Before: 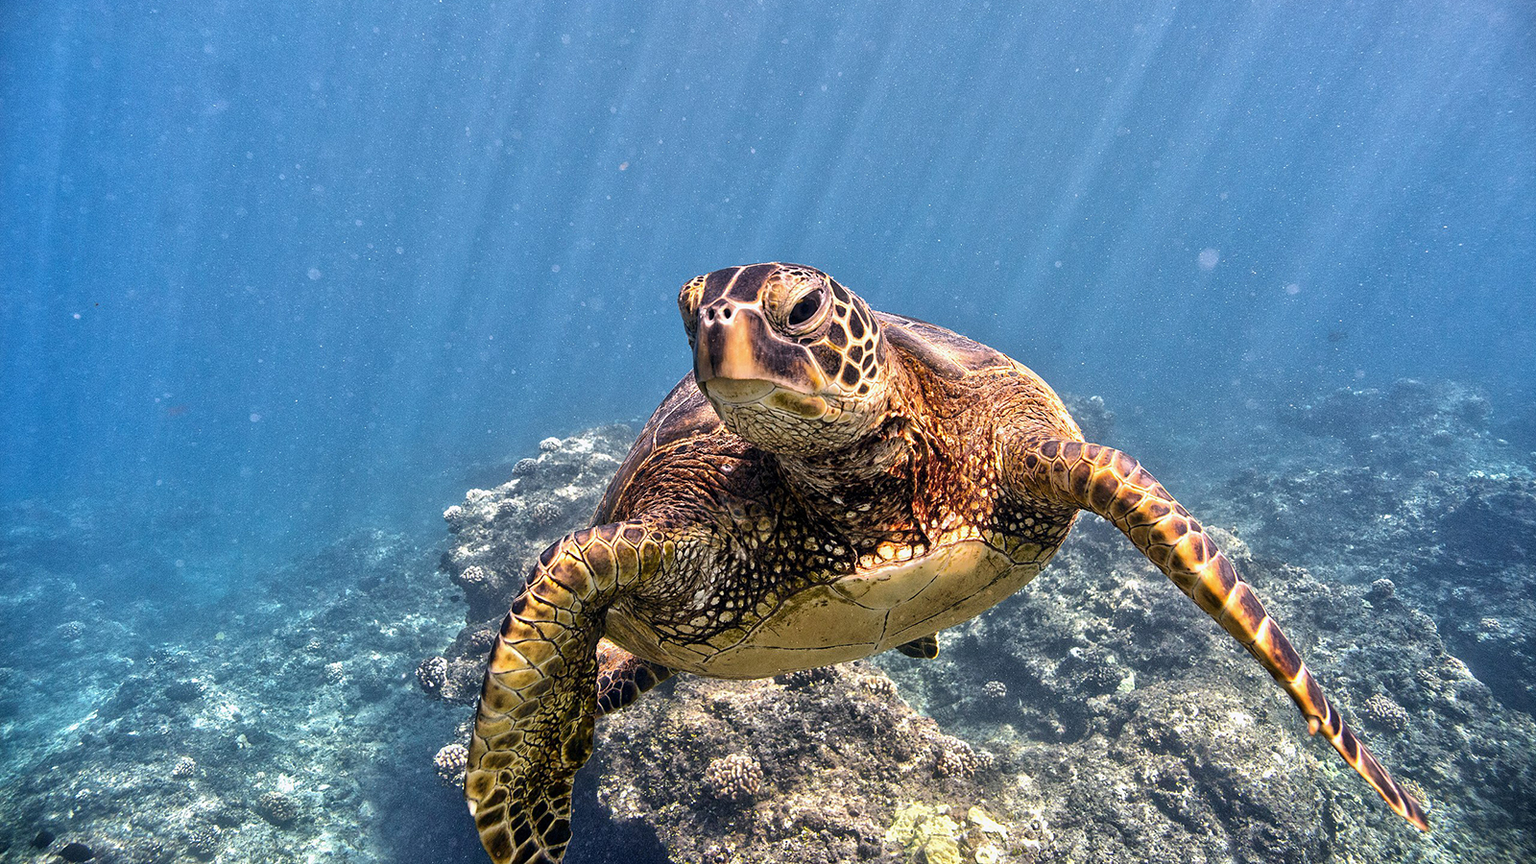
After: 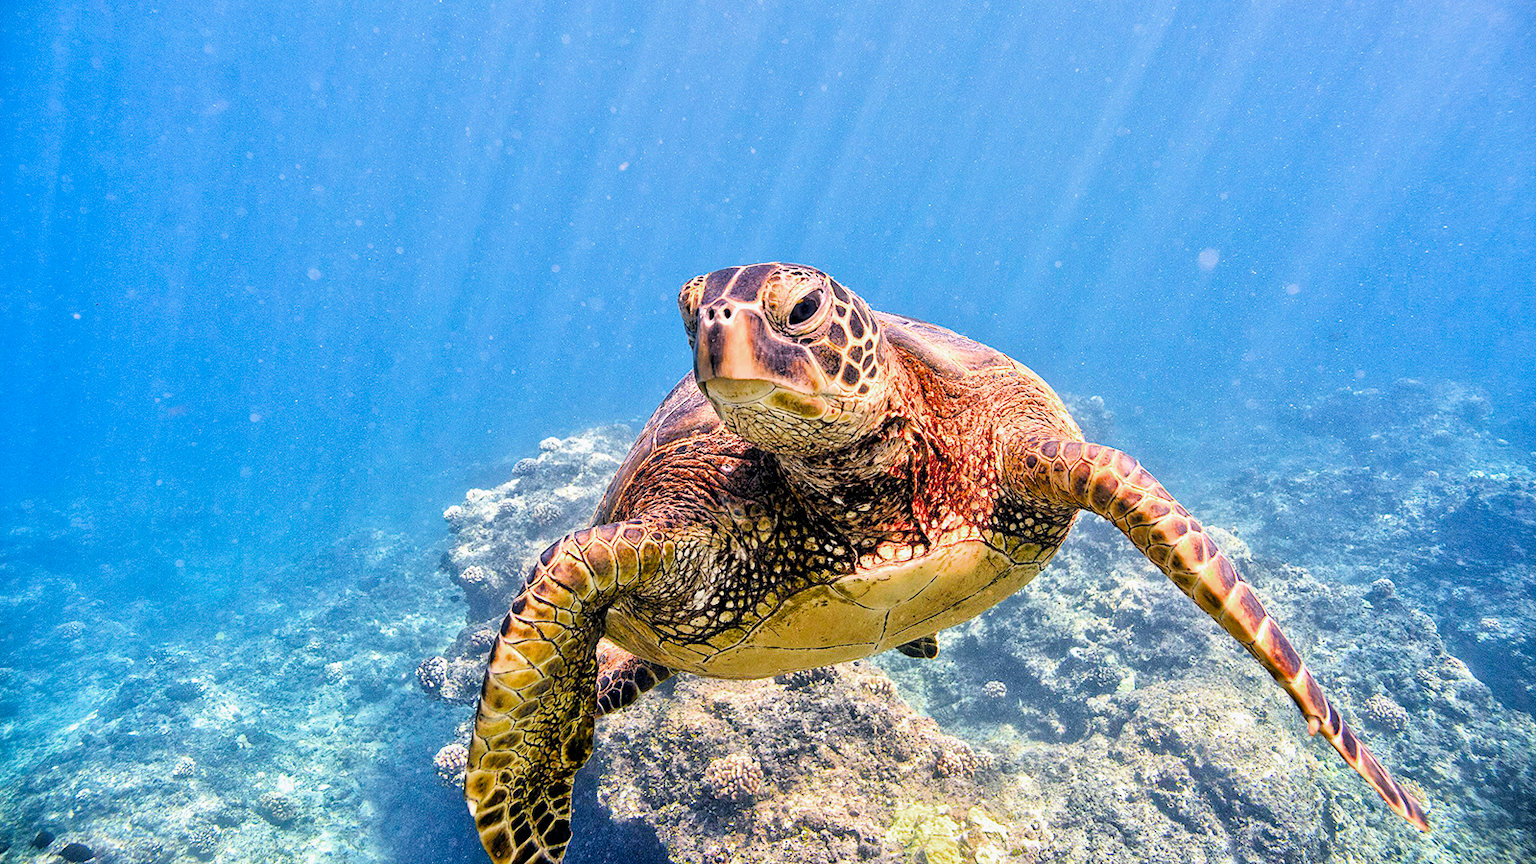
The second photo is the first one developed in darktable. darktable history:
filmic rgb: black relative exposure -7.6 EV, white relative exposure 4.62 EV, target black luminance 0%, hardness 3.56, latitude 50.47%, contrast 1.026, highlights saturation mix 9.06%, shadows ↔ highlights balance -0.162%
exposure: black level correction 0, exposure 1.441 EV, compensate exposure bias true, compensate highlight preservation false
color zones: curves: ch0 [(0, 0.425) (0.143, 0.422) (0.286, 0.42) (0.429, 0.419) (0.571, 0.419) (0.714, 0.42) (0.857, 0.422) (1, 0.425)]; ch1 [(0, 0.666) (0.143, 0.669) (0.286, 0.671) (0.429, 0.67) (0.571, 0.67) (0.714, 0.67) (0.857, 0.67) (1, 0.666)]
